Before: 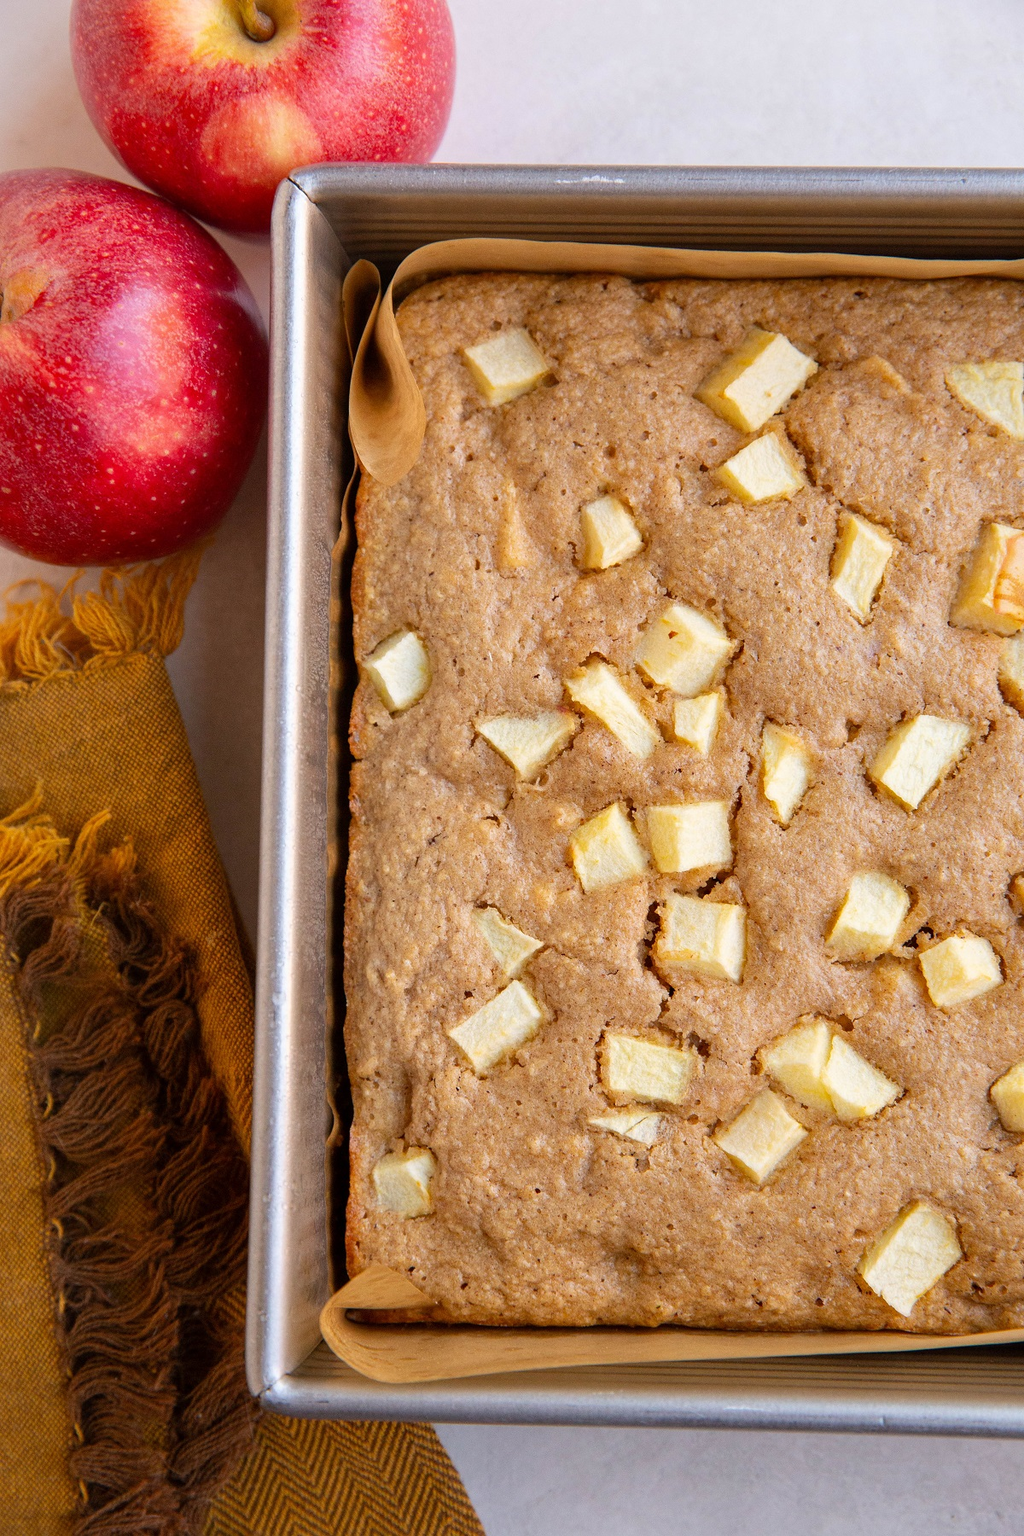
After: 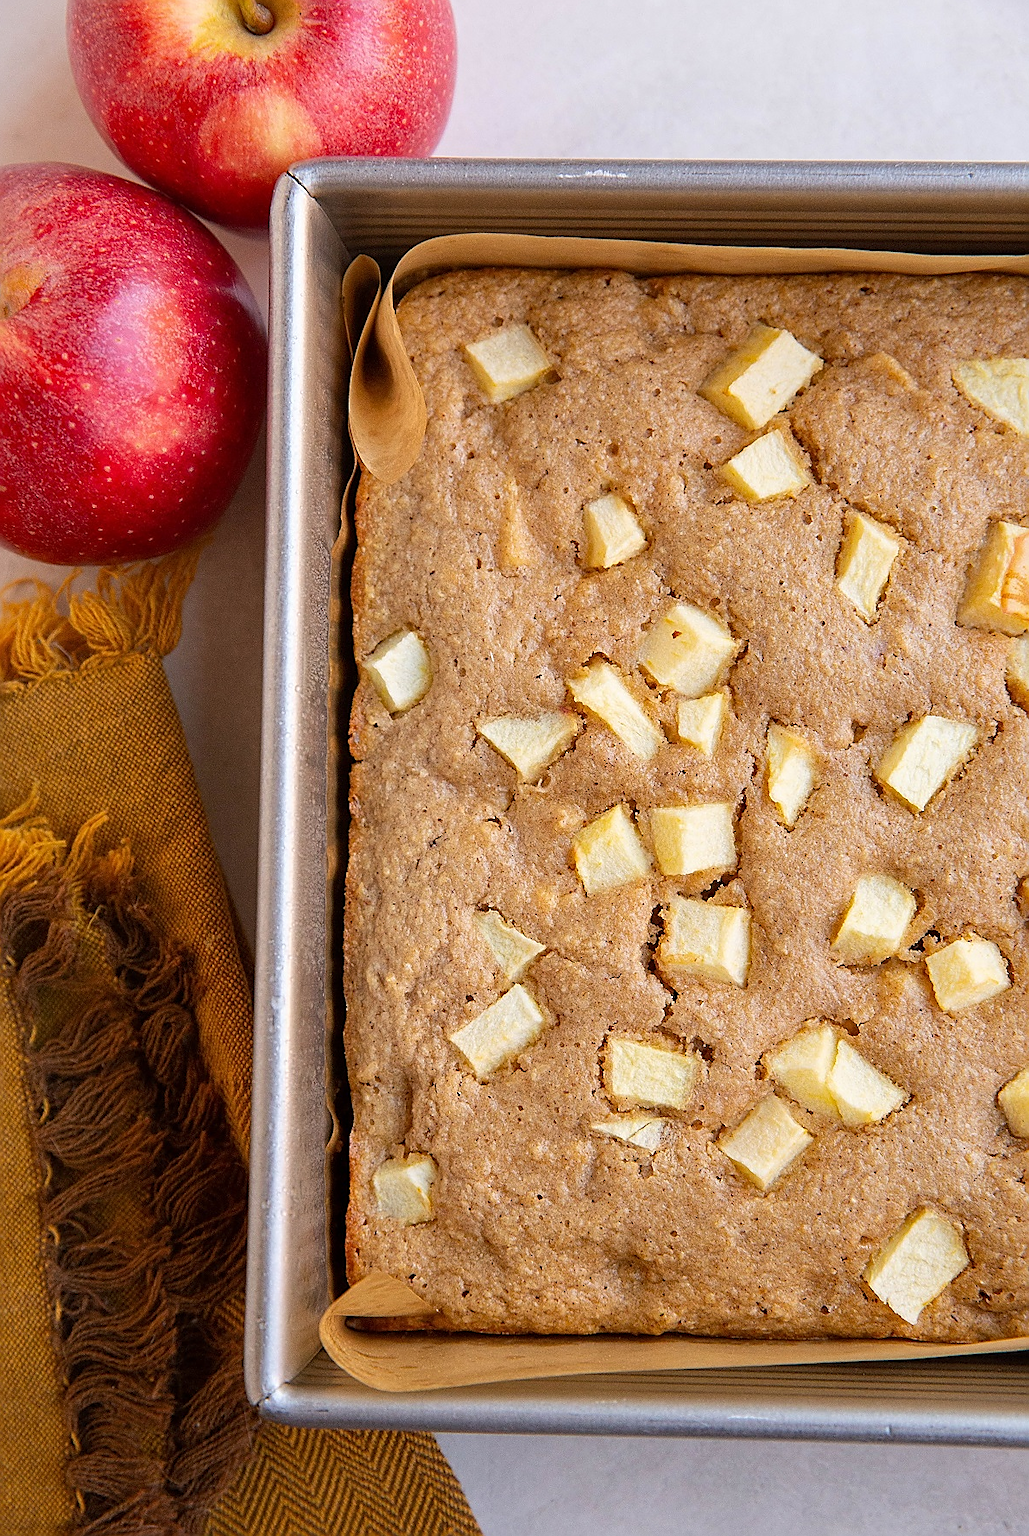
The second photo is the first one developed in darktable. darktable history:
crop: left 0.497%, top 0.526%, right 0.124%, bottom 0.6%
sharpen: radius 1.384, amount 1.242, threshold 0.656
